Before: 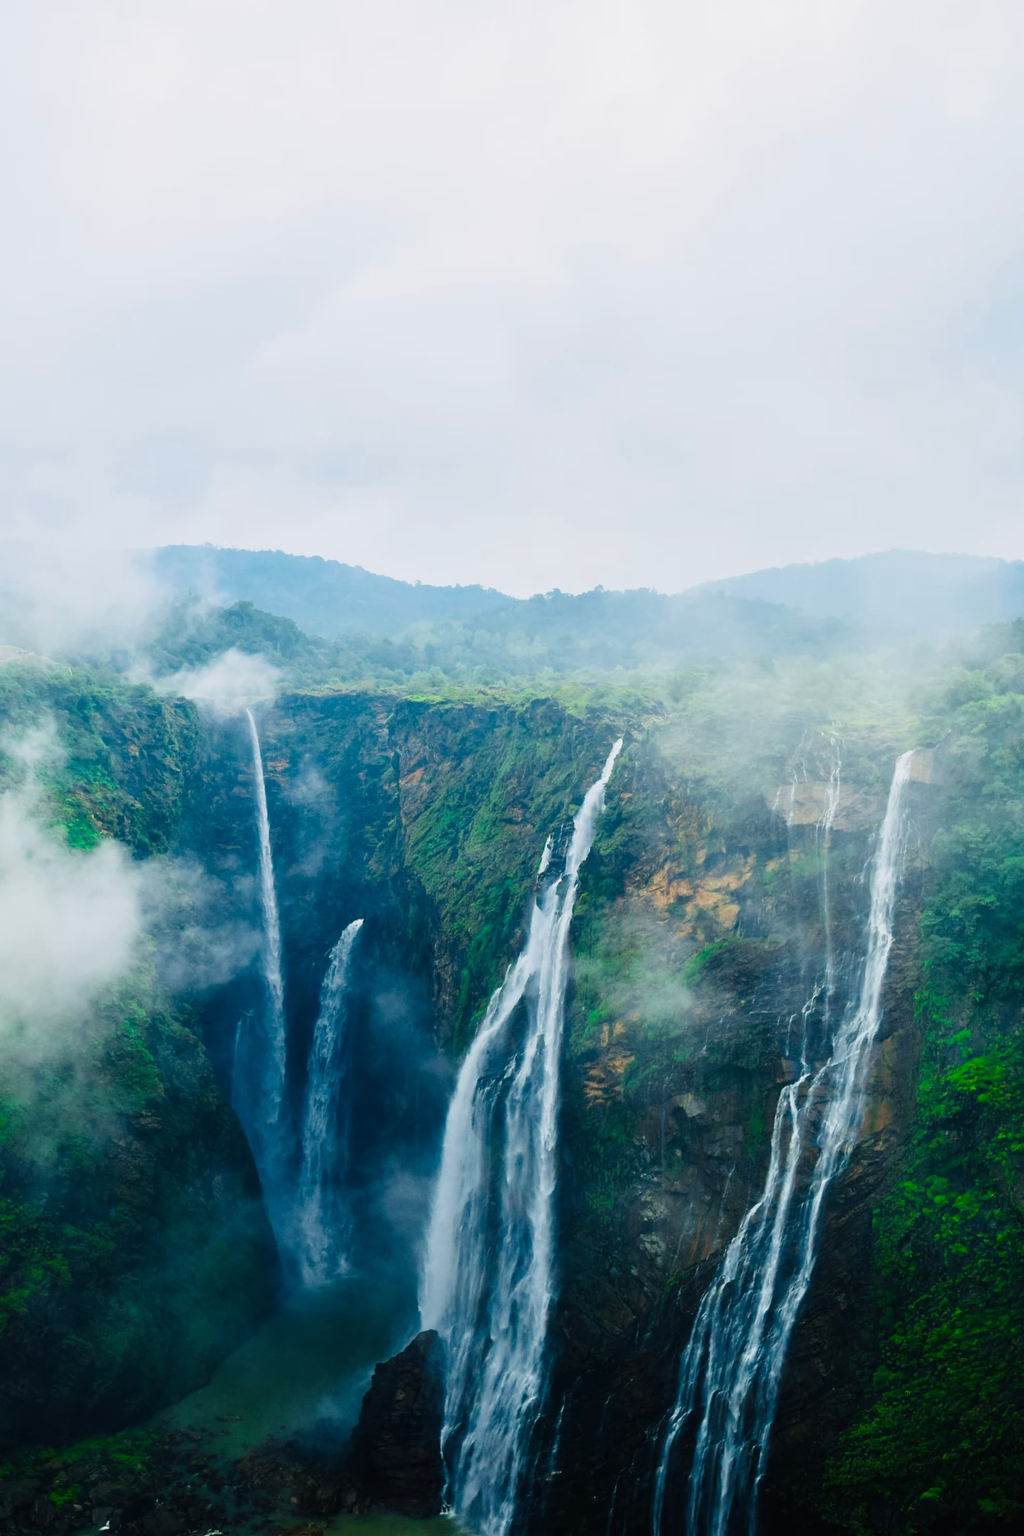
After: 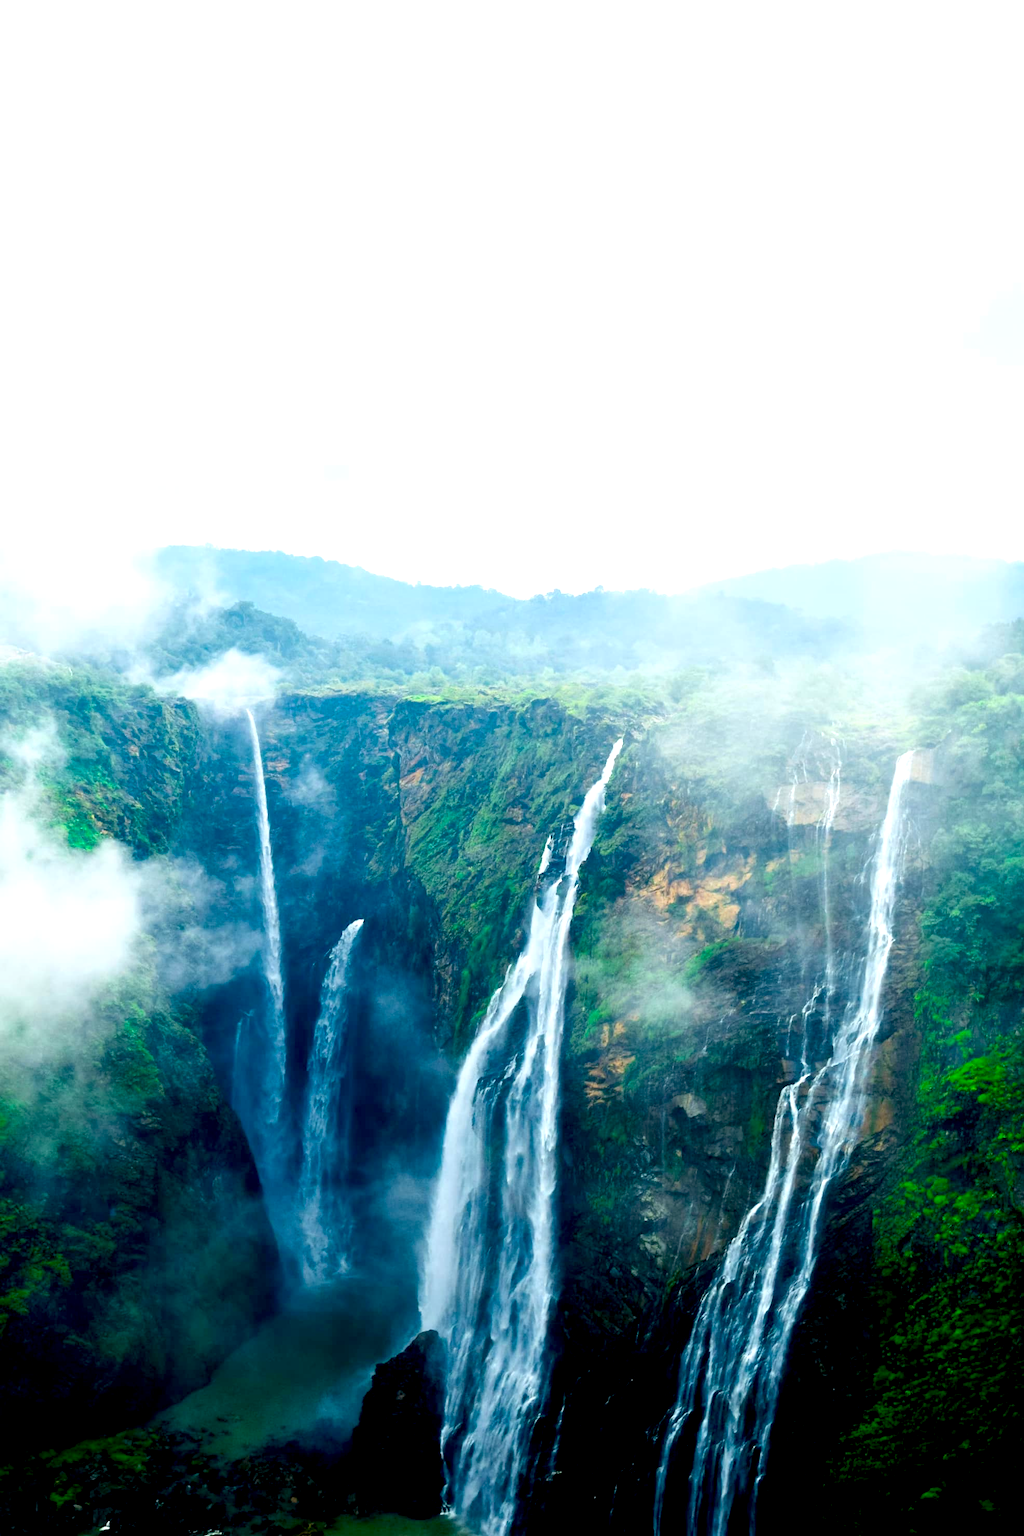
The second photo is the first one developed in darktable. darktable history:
exposure: black level correction 0.012, exposure 0.698 EV, compensate highlight preservation false
